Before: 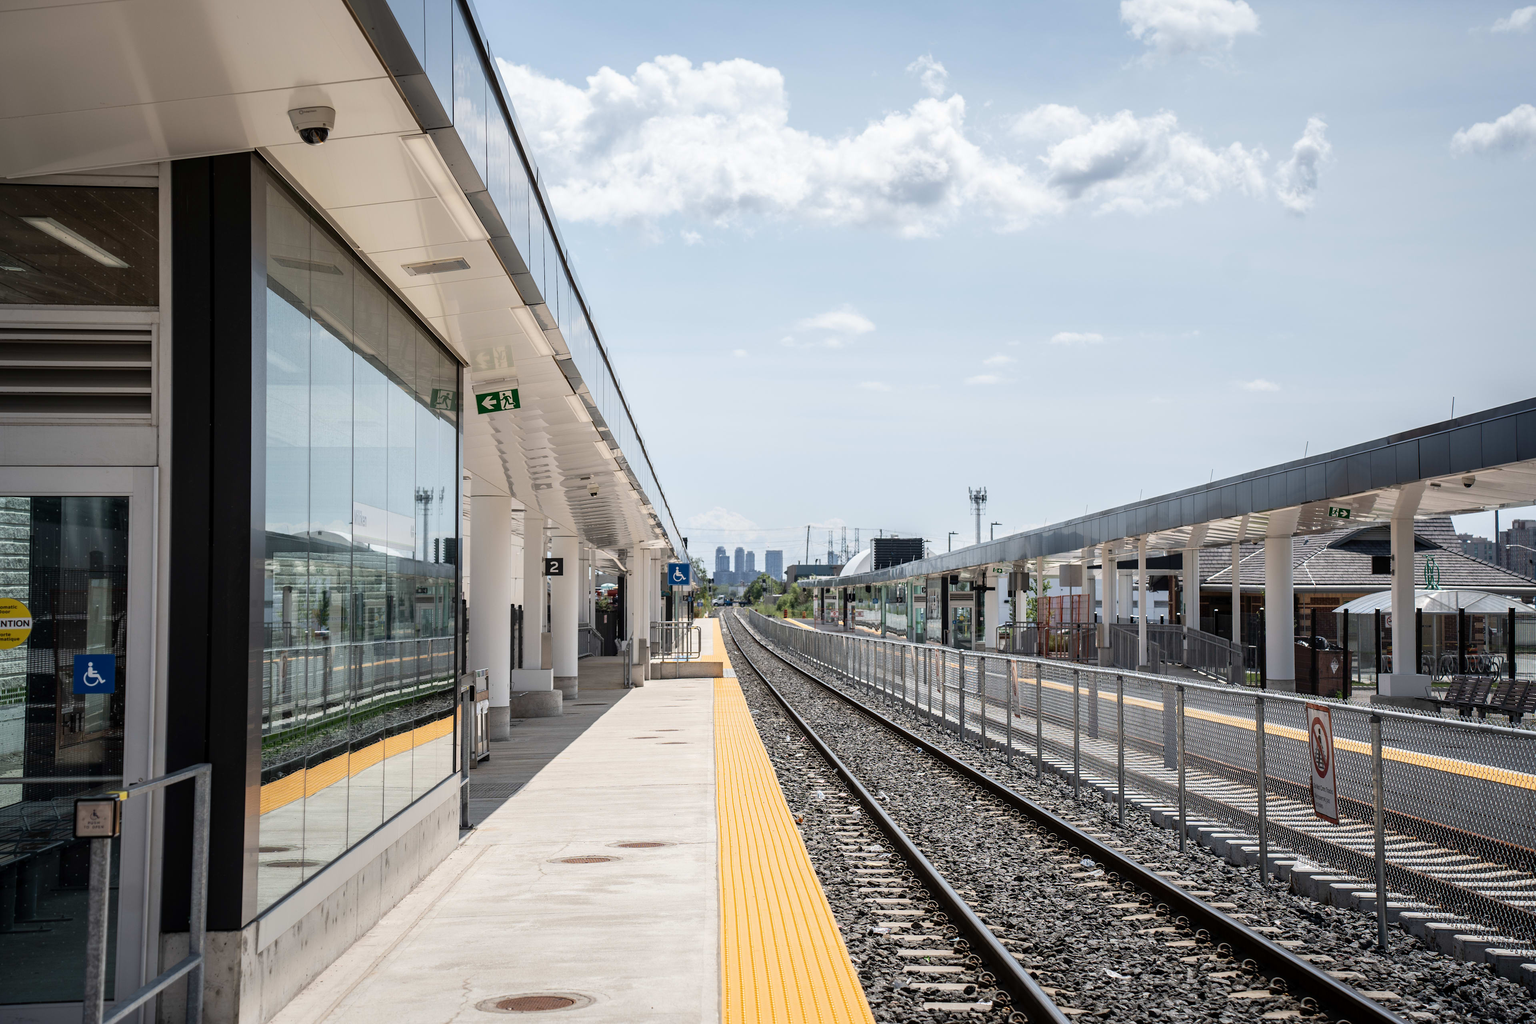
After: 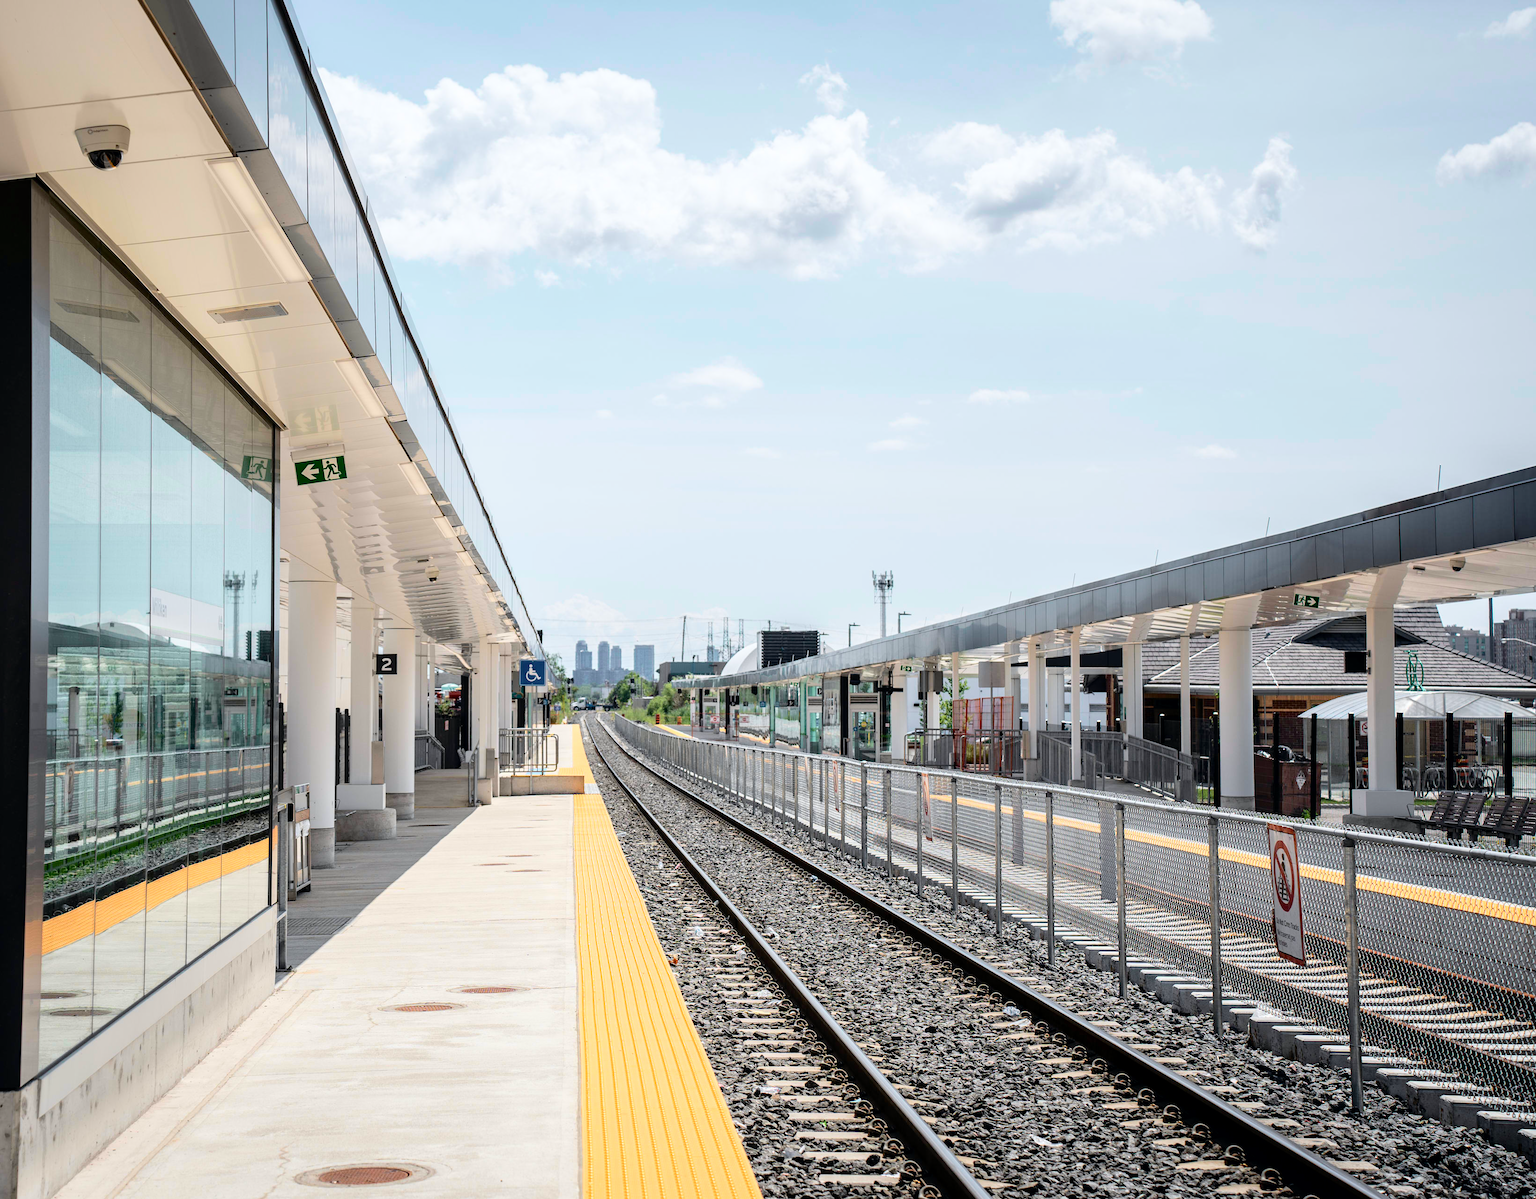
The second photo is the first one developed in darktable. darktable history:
crop and rotate: left 14.614%
exposure: black level correction 0.001, compensate highlight preservation false
tone curve: curves: ch0 [(0, 0) (0.051, 0.047) (0.102, 0.099) (0.228, 0.275) (0.432, 0.535) (0.695, 0.778) (0.908, 0.946) (1, 1)]; ch1 [(0, 0) (0.339, 0.298) (0.402, 0.363) (0.453, 0.421) (0.483, 0.469) (0.494, 0.493) (0.504, 0.501) (0.527, 0.538) (0.563, 0.595) (0.597, 0.632) (1, 1)]; ch2 [(0, 0) (0.48, 0.48) (0.504, 0.5) (0.539, 0.554) (0.59, 0.63) (0.642, 0.684) (0.824, 0.815) (1, 1)], color space Lab, independent channels, preserve colors none
